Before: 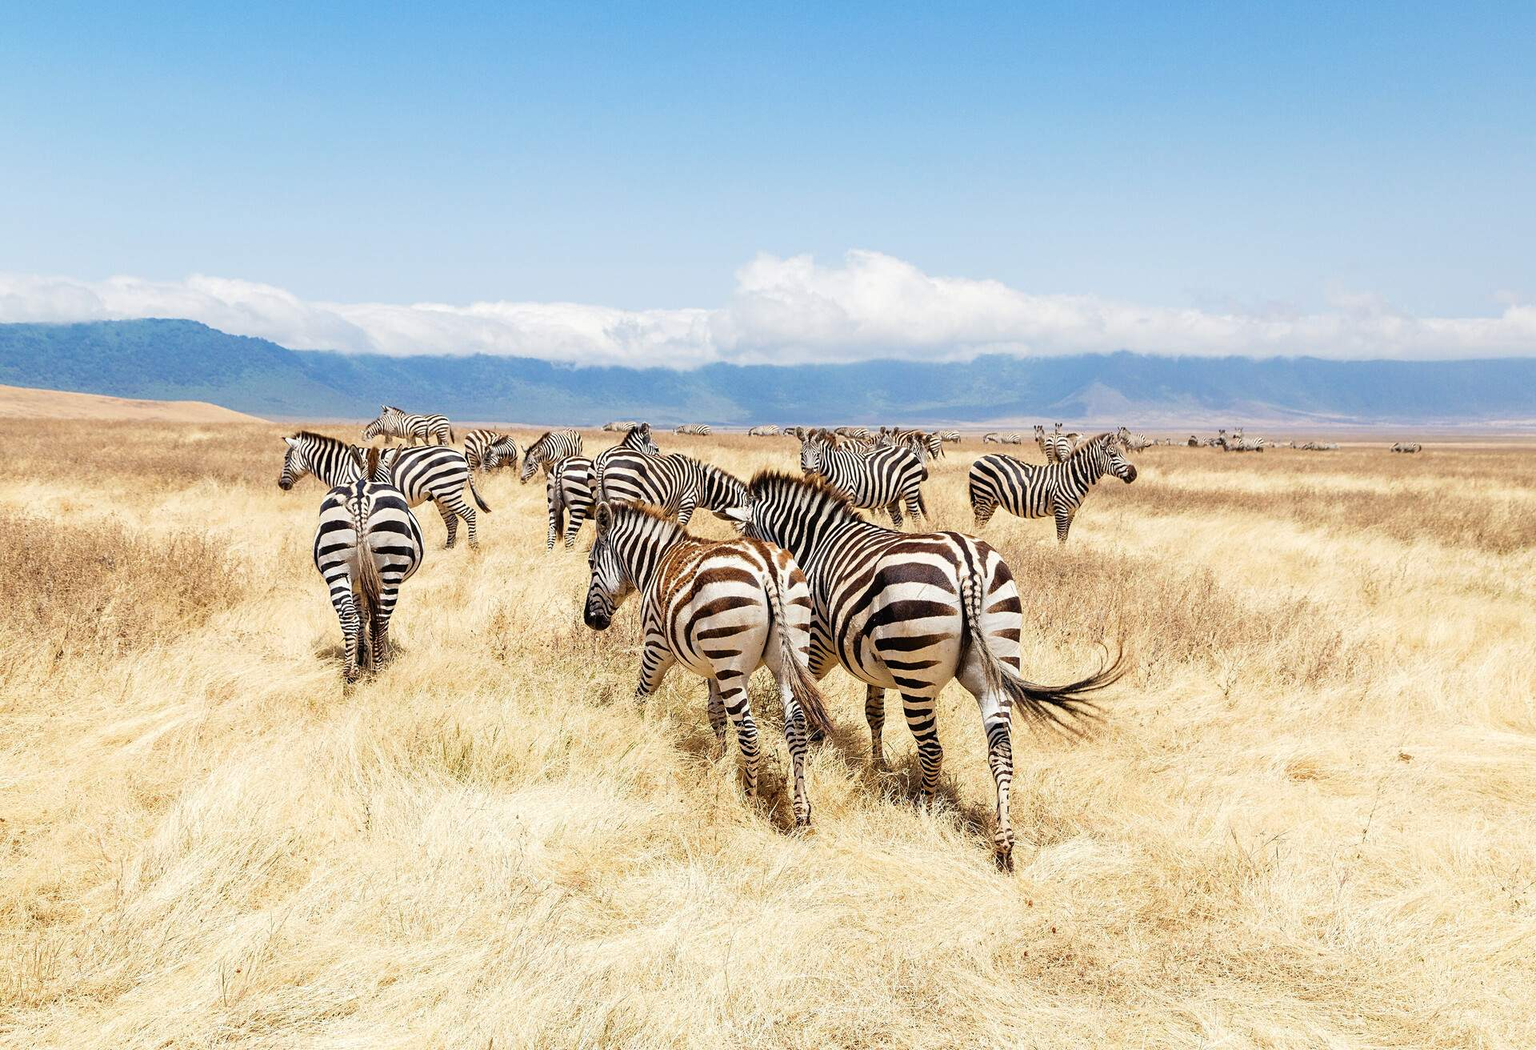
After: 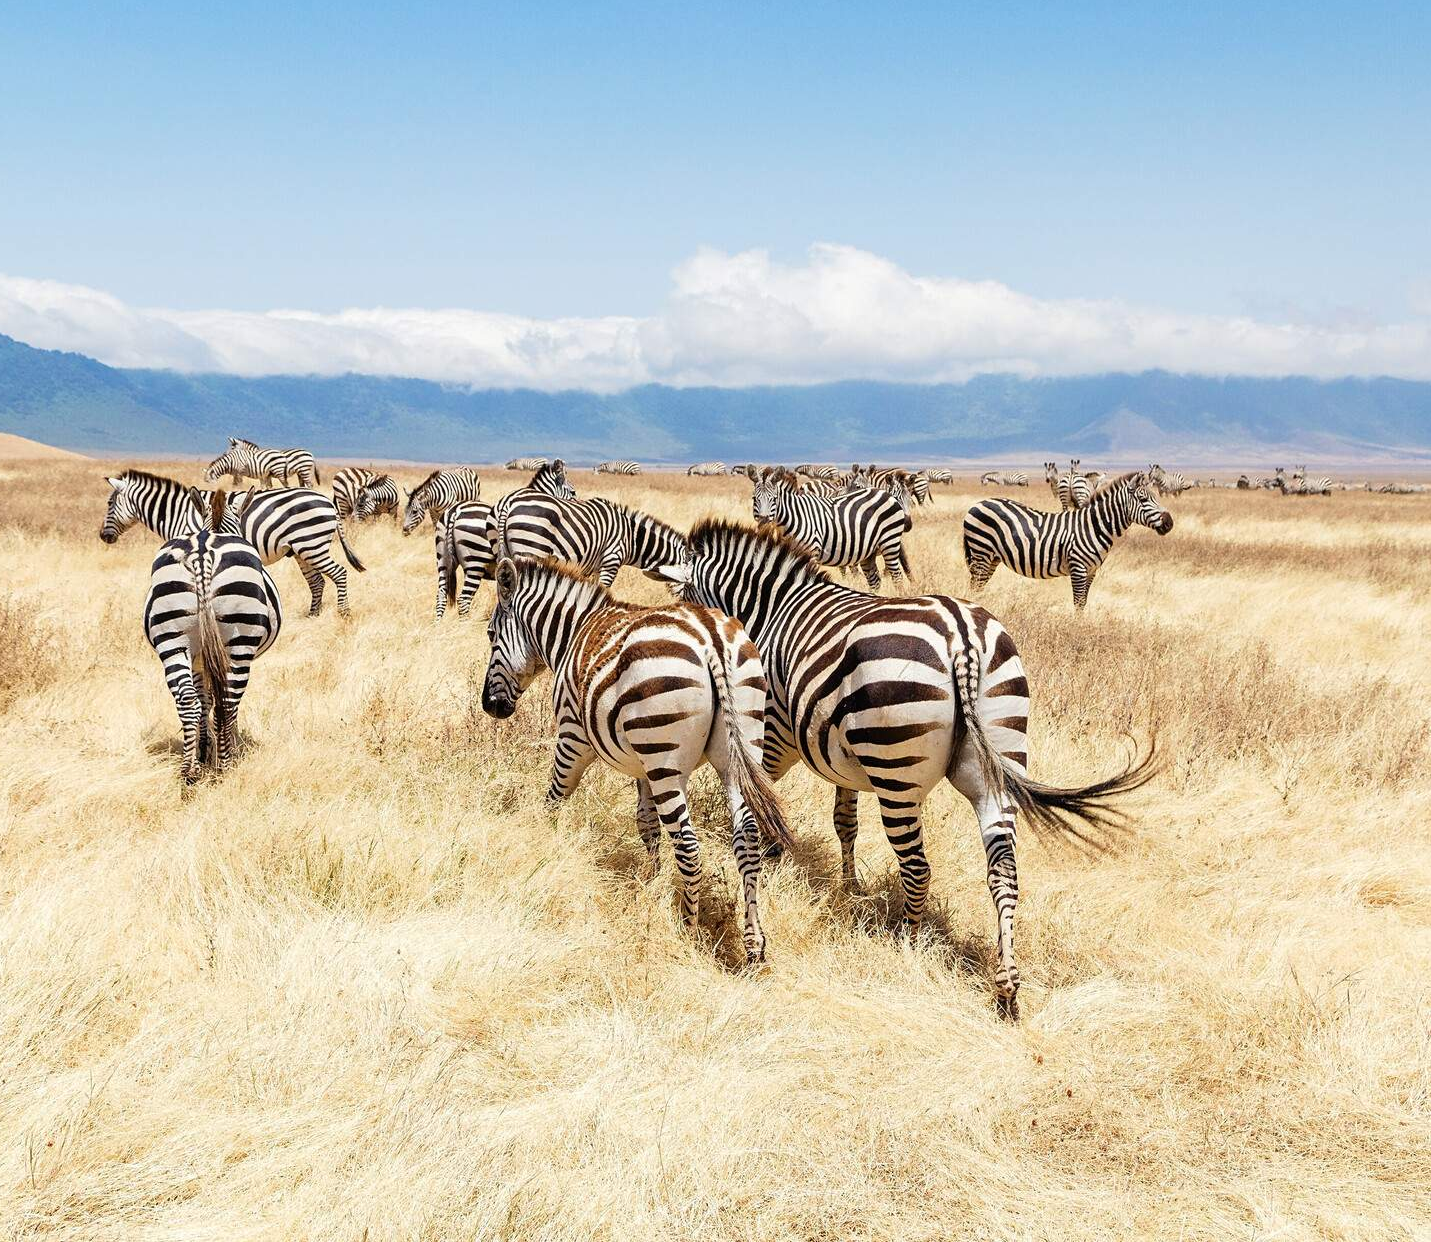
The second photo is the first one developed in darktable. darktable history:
crop and rotate: left 12.923%, top 5.31%, right 12.544%
